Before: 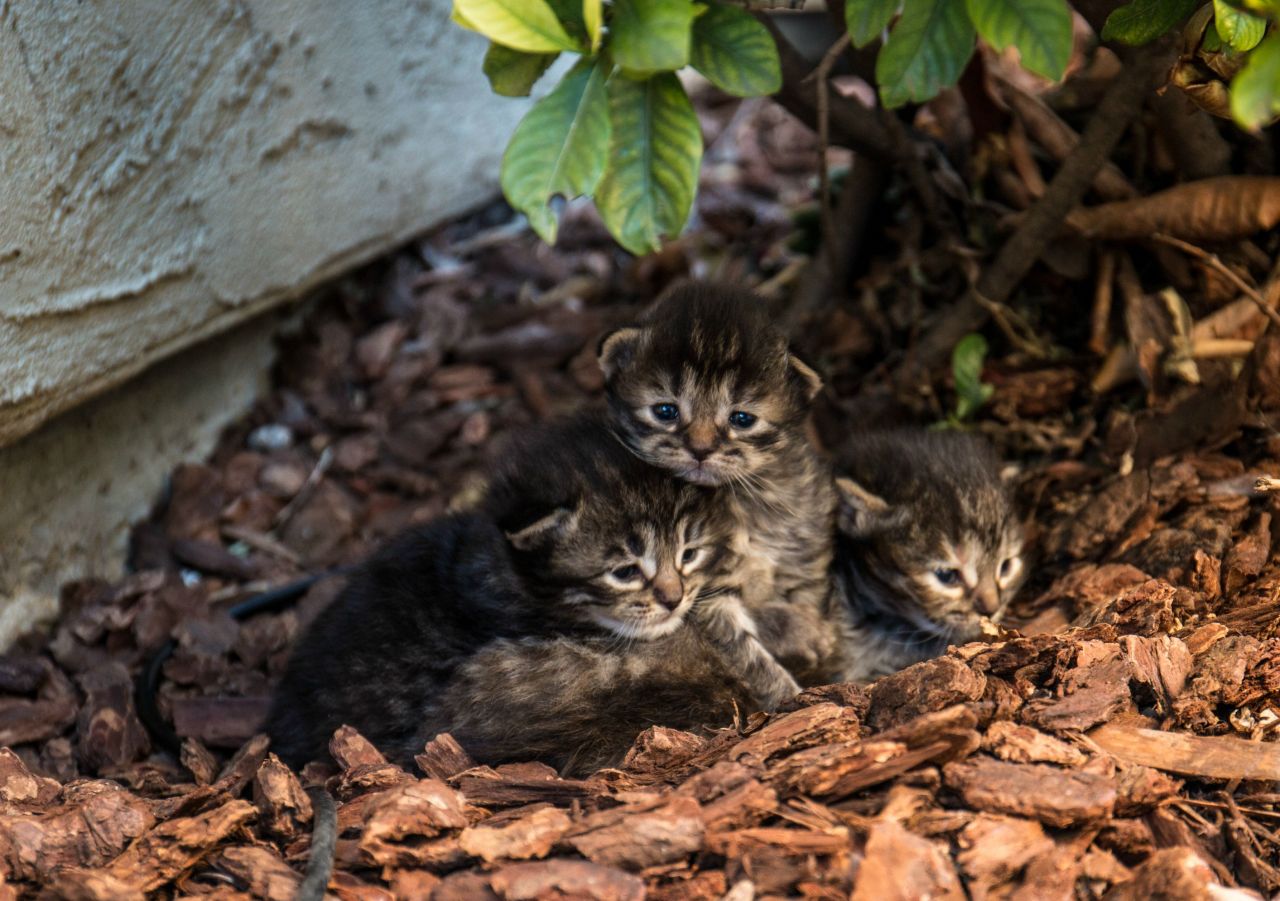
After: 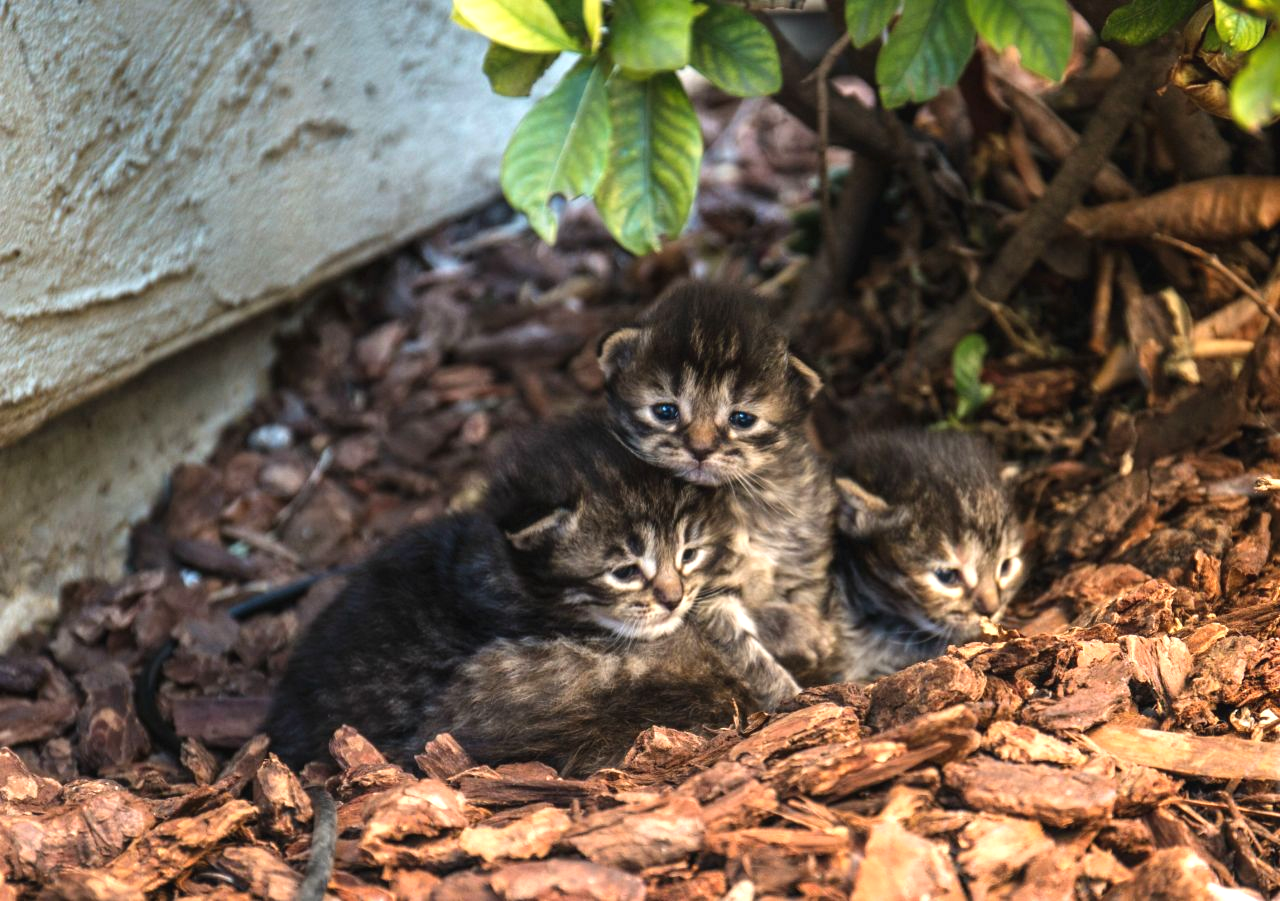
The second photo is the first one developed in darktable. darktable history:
exposure: black level correction -0.002, exposure 0.711 EV, compensate highlight preservation false
